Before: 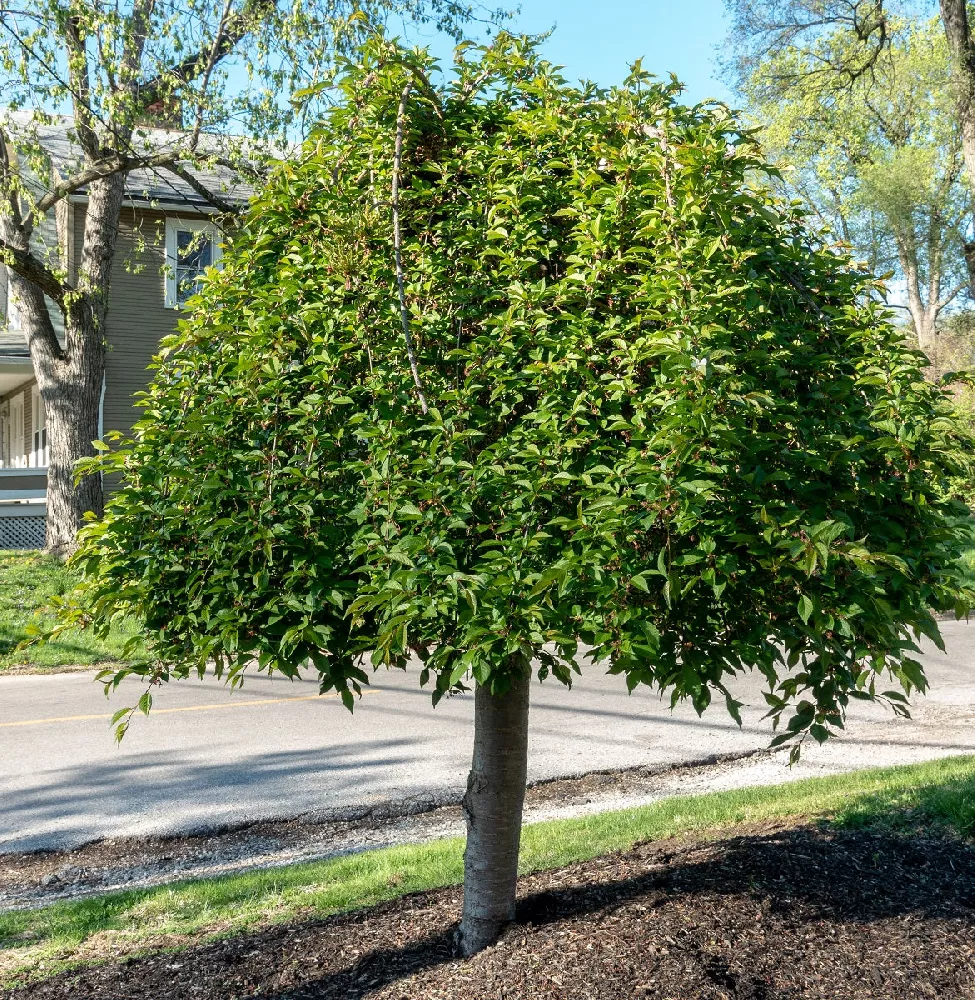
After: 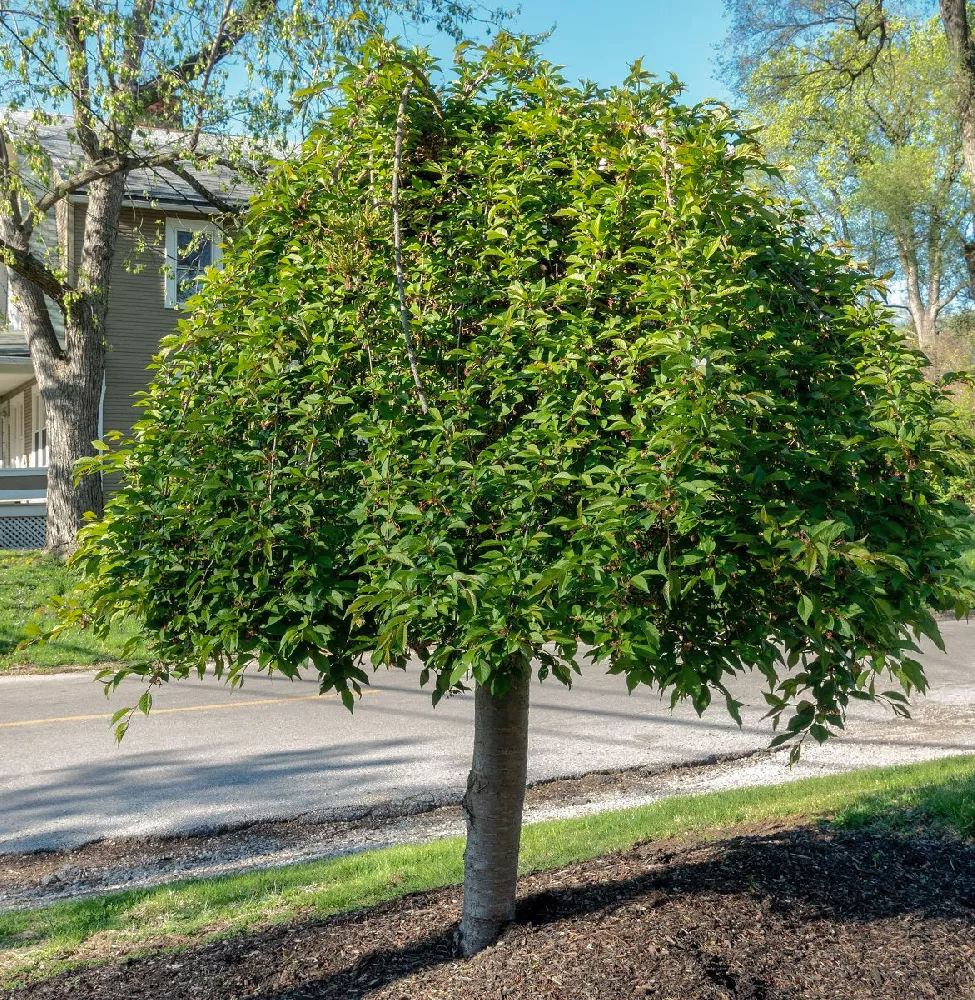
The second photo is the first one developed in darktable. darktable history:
shadows and highlights: shadows 39.24, highlights -60
